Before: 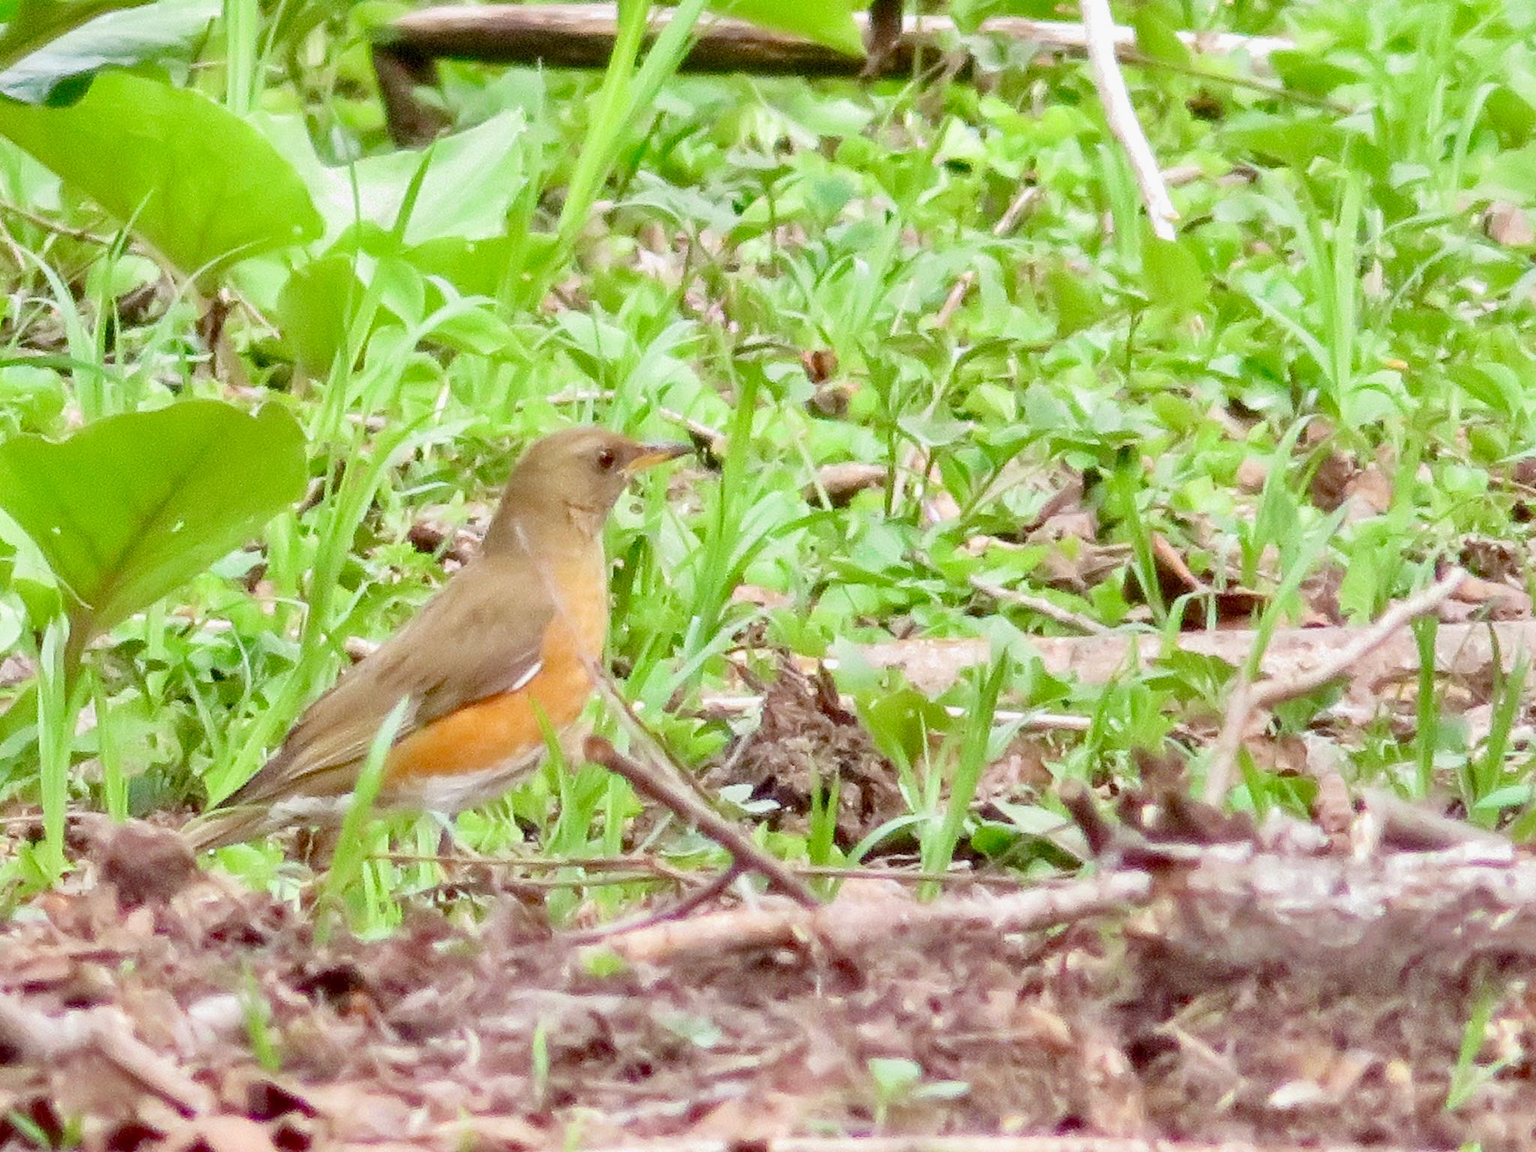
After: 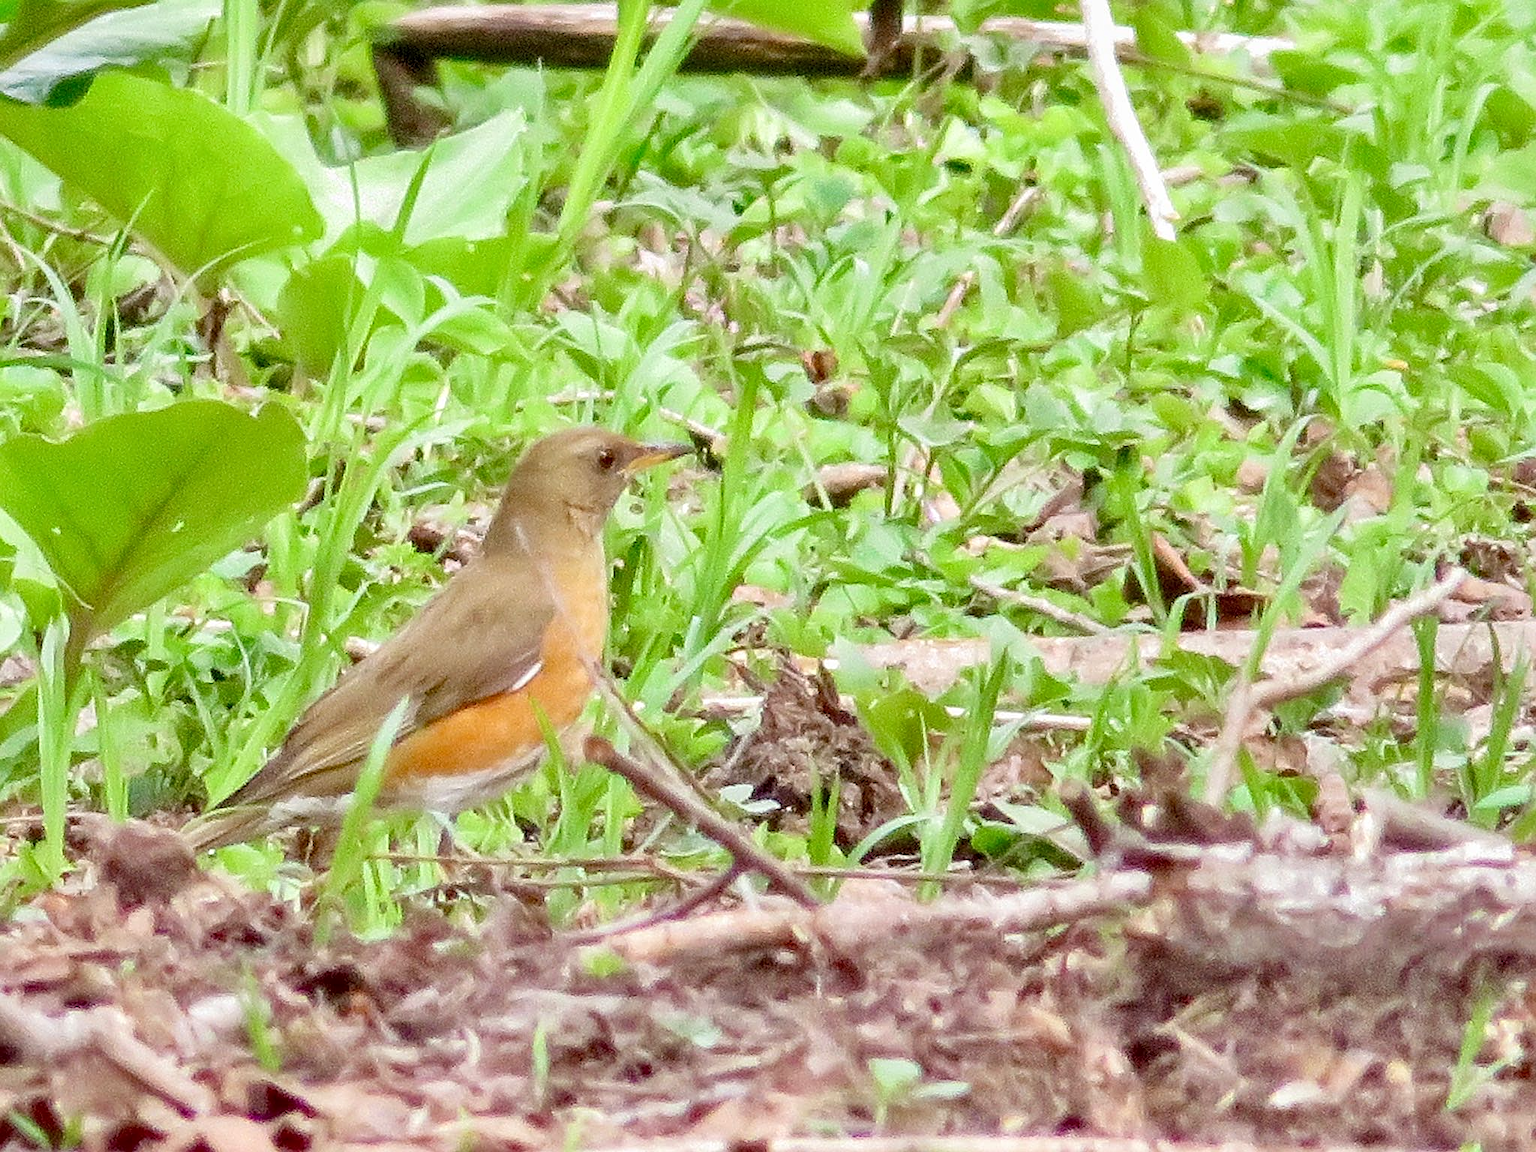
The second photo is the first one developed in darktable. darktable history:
sharpen: on, module defaults
local contrast: highlights 101%, shadows 97%, detail 119%, midtone range 0.2
